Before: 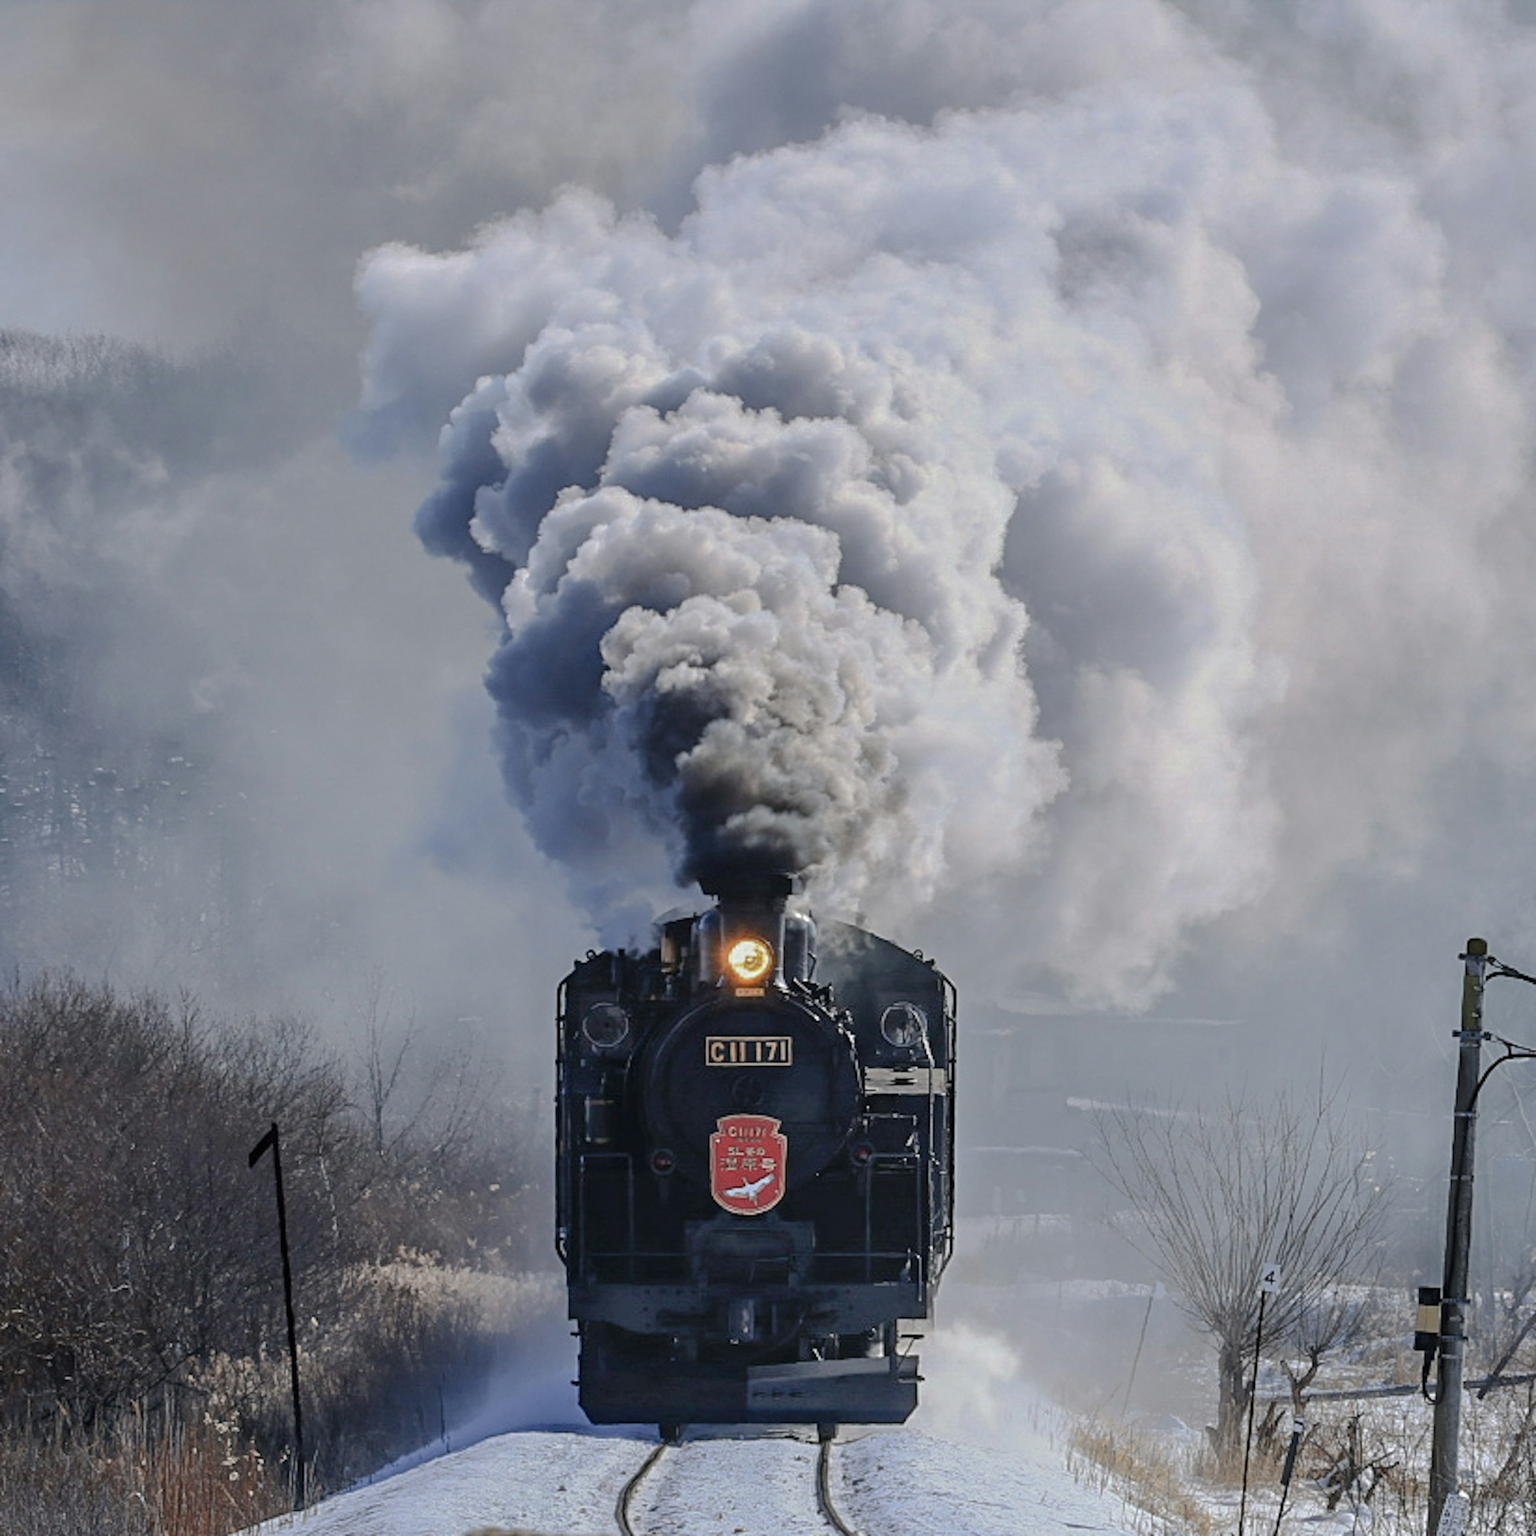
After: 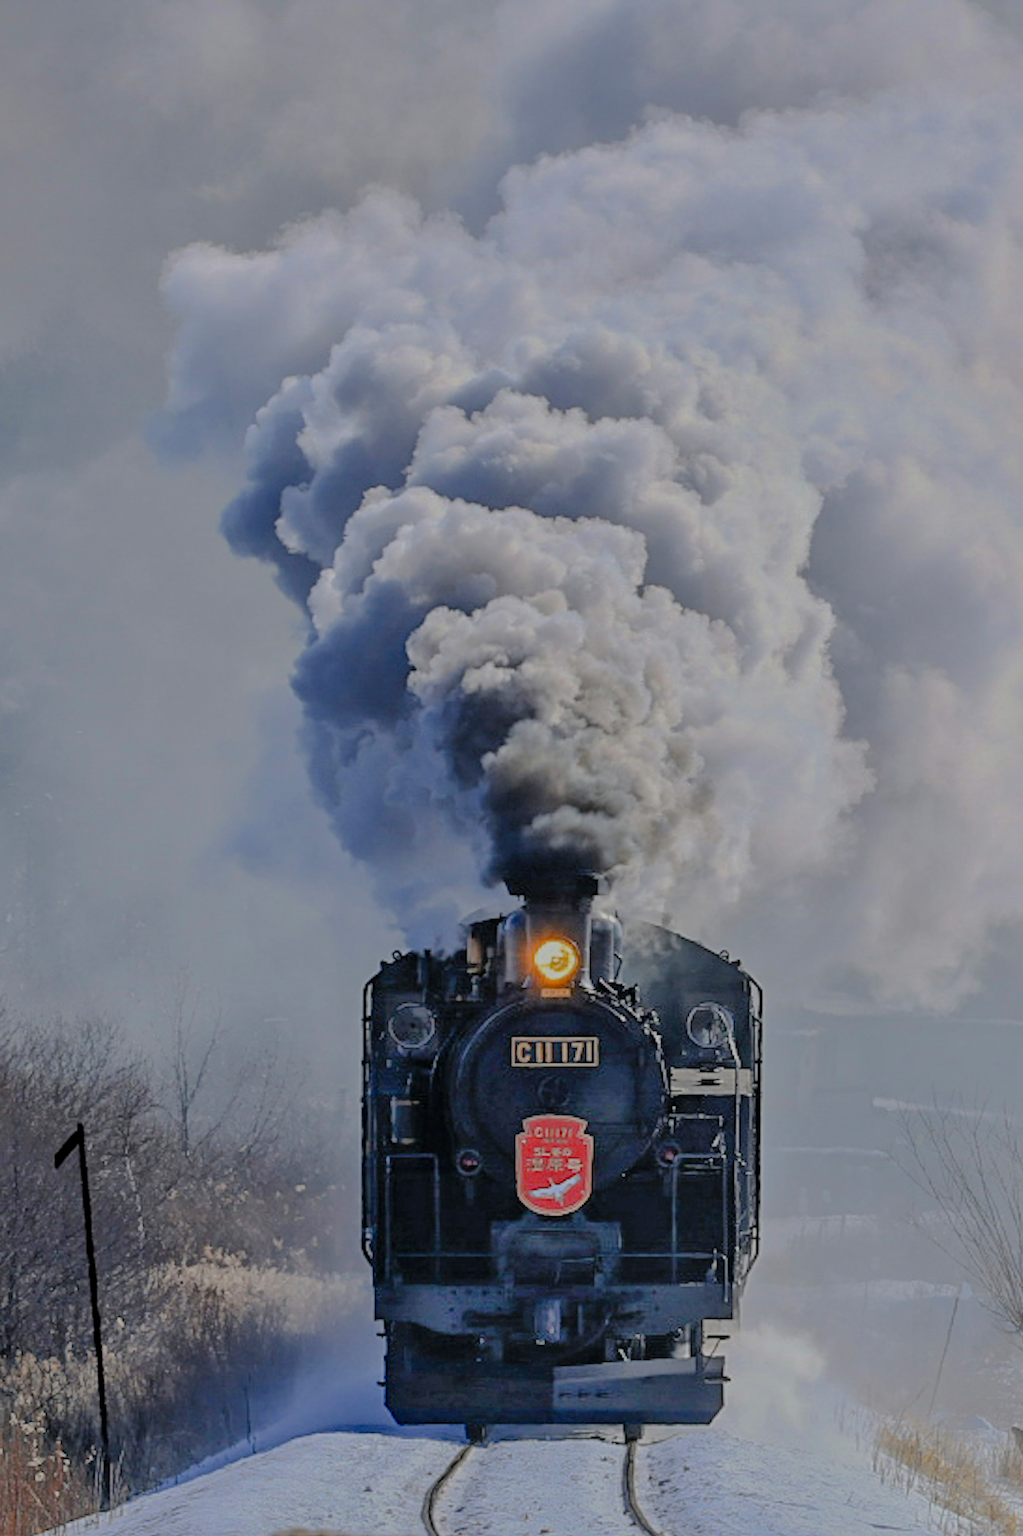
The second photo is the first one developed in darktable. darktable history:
crop and rotate: left 12.673%, right 20.66%
filmic rgb: black relative exposure -8.79 EV, white relative exposure 4.98 EV, threshold 6 EV, target black luminance 0%, hardness 3.77, latitude 66.34%, contrast 0.822, highlights saturation mix 10%, shadows ↔ highlights balance 20%, add noise in highlights 0.1, color science v4 (2020), iterations of high-quality reconstruction 0, type of noise poissonian, enable highlight reconstruction true
shadows and highlights: on, module defaults
